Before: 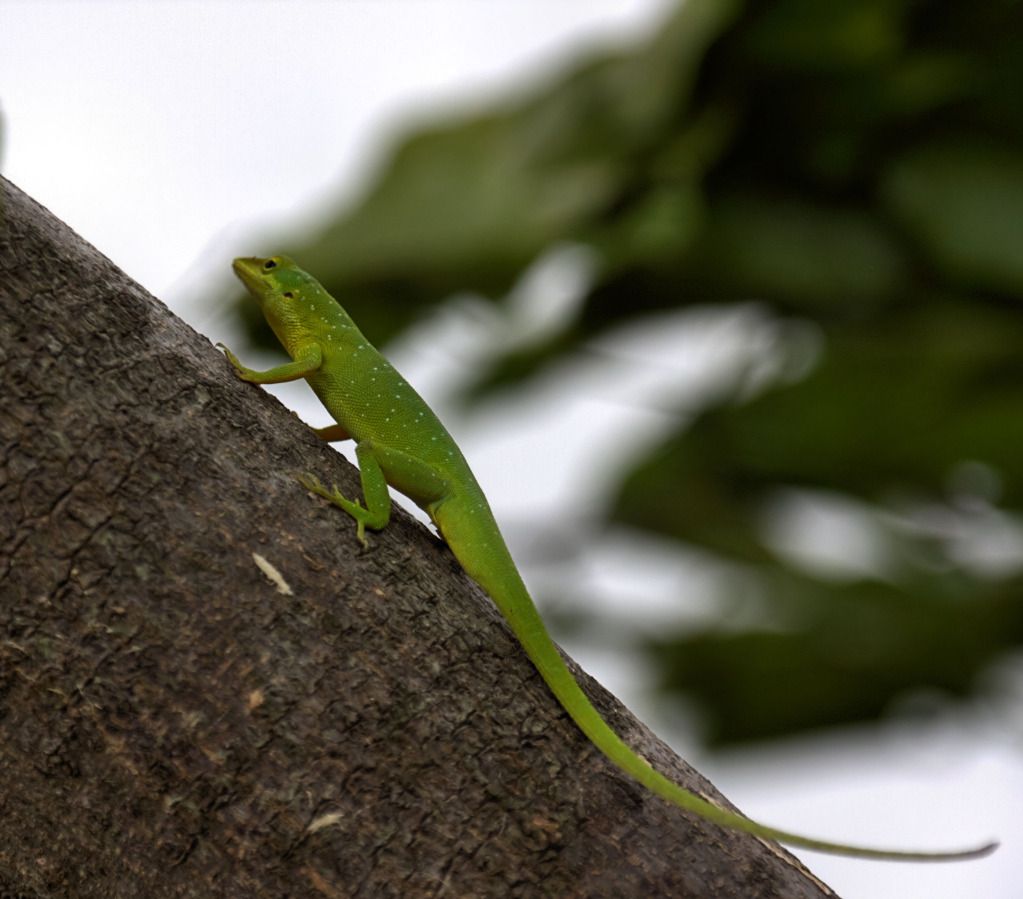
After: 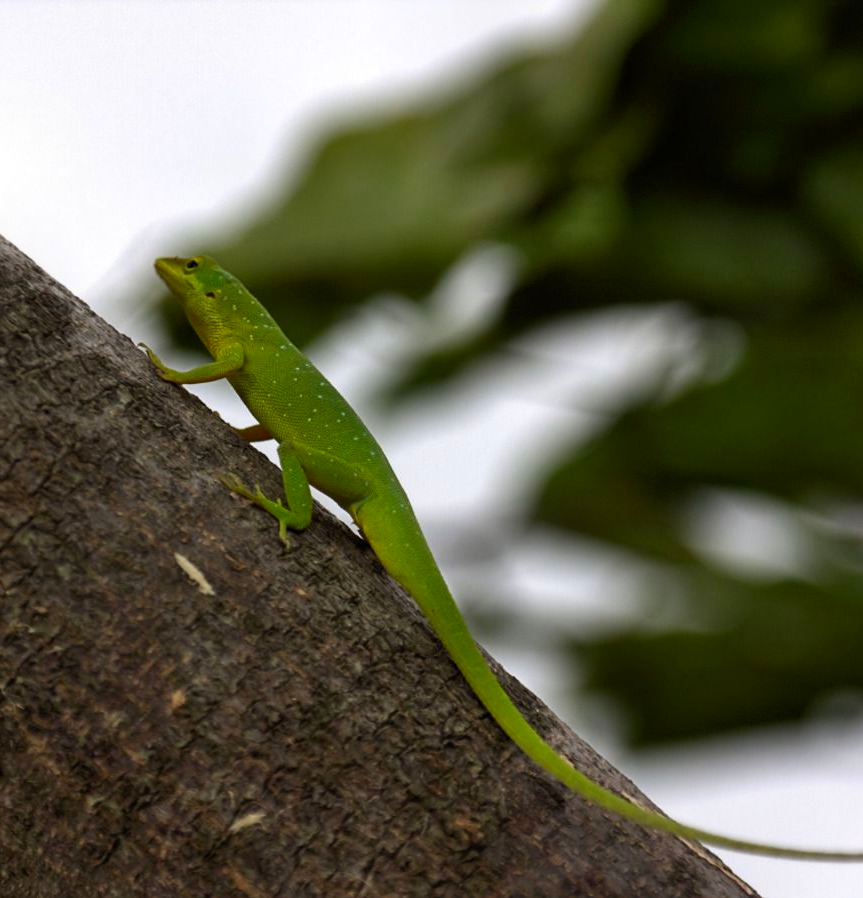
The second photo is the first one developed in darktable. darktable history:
crop: left 7.712%, right 7.868%
contrast brightness saturation: saturation 0.178
